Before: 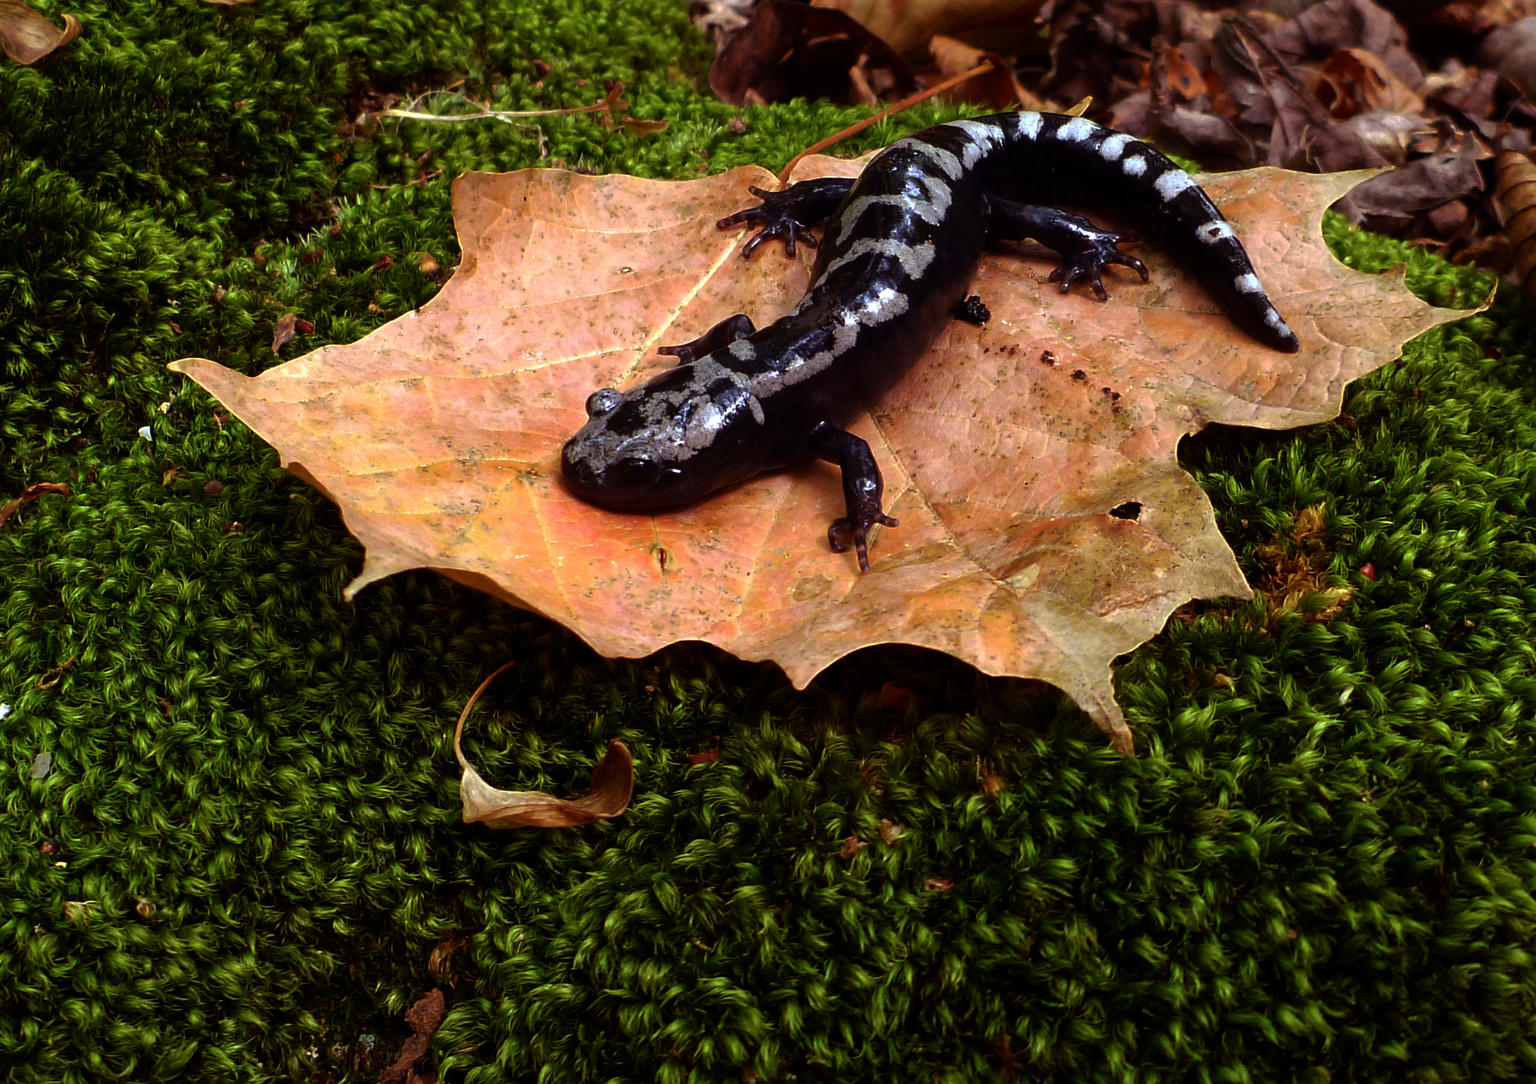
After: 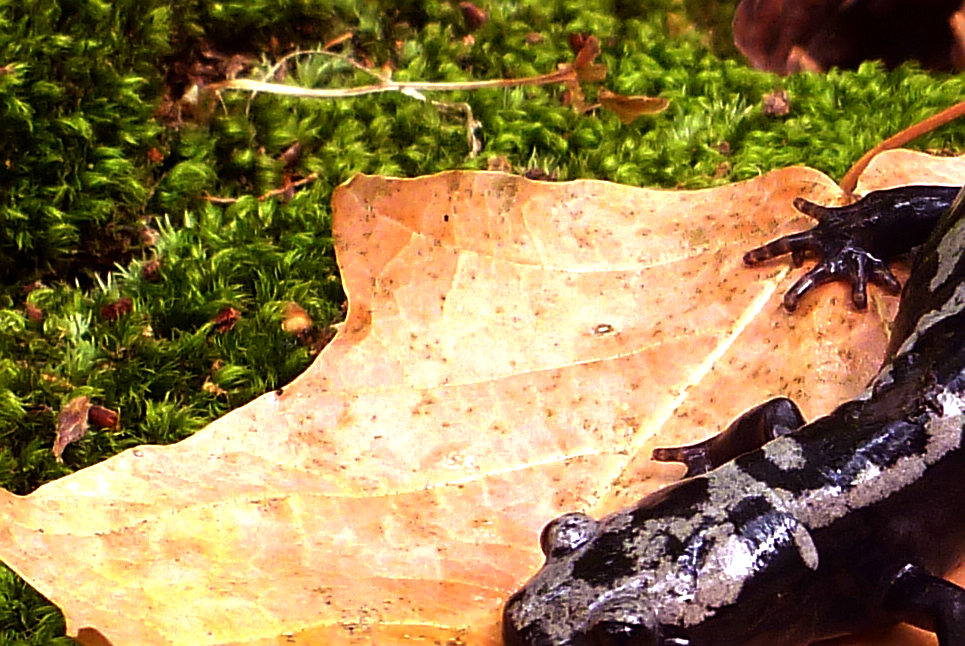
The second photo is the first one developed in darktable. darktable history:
sharpen: on, module defaults
color correction: highlights a* 7.33, highlights b* 3.75
crop: left 15.524%, top 5.454%, right 44.056%, bottom 56.213%
exposure: black level correction 0, exposure 0.932 EV, compensate highlight preservation false
